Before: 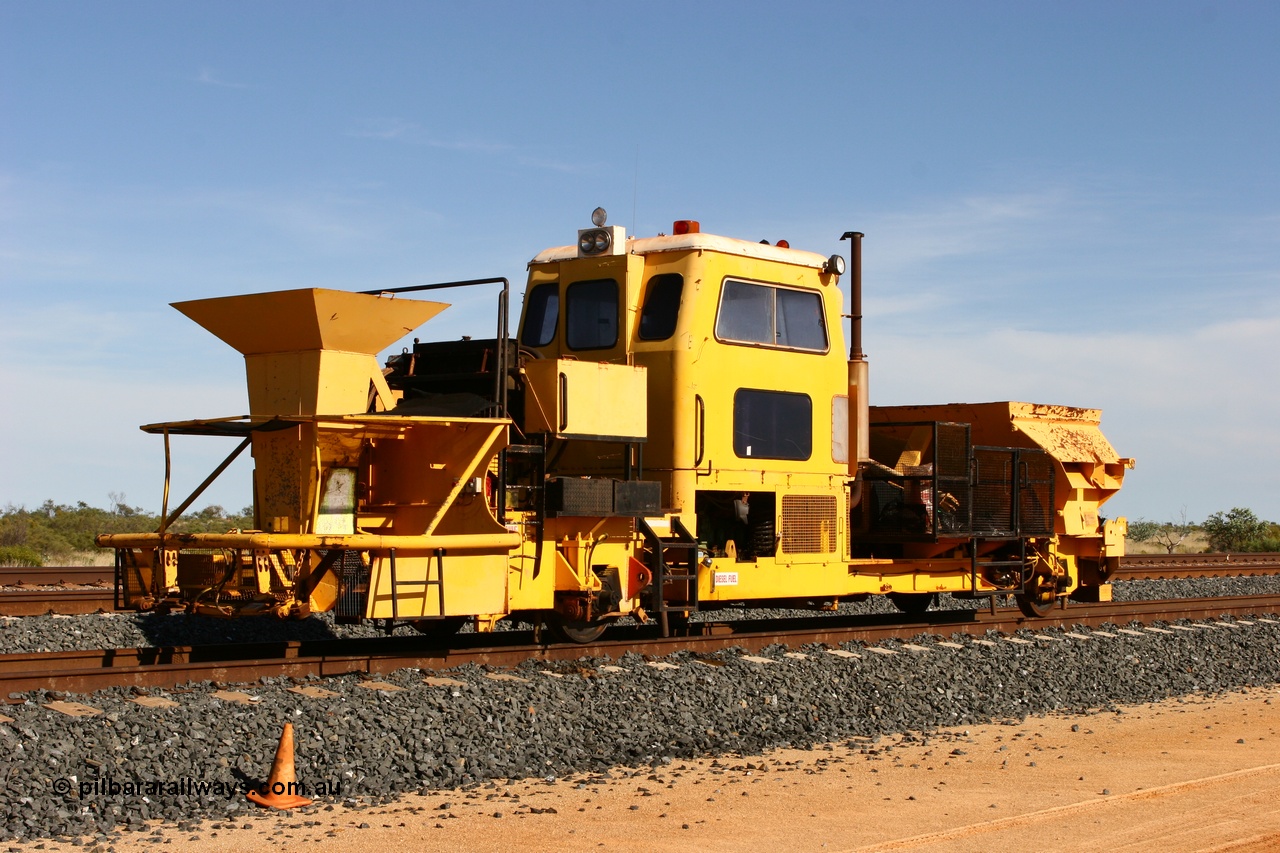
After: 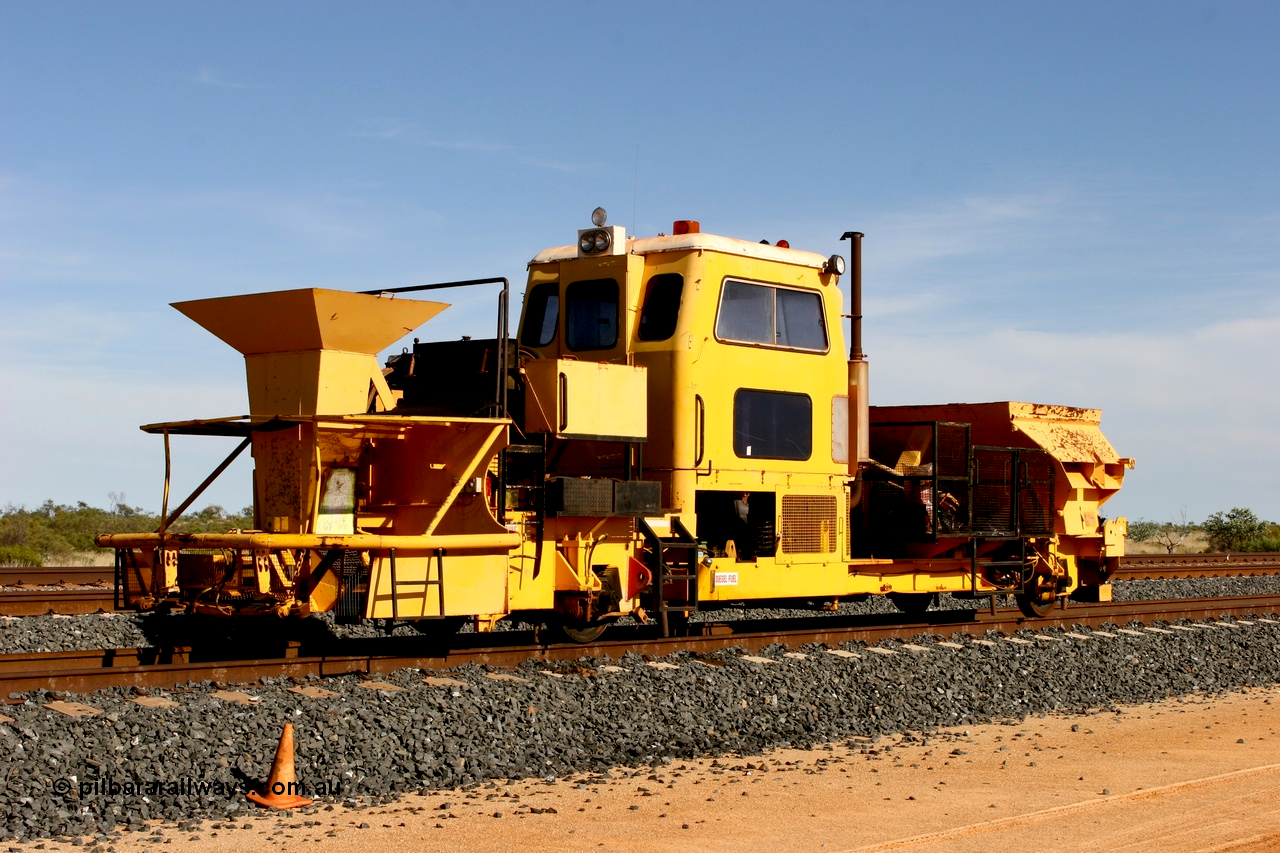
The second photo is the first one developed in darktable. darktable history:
exposure: black level correction 0.009, exposure 0.015 EV, compensate exposure bias true, compensate highlight preservation false
